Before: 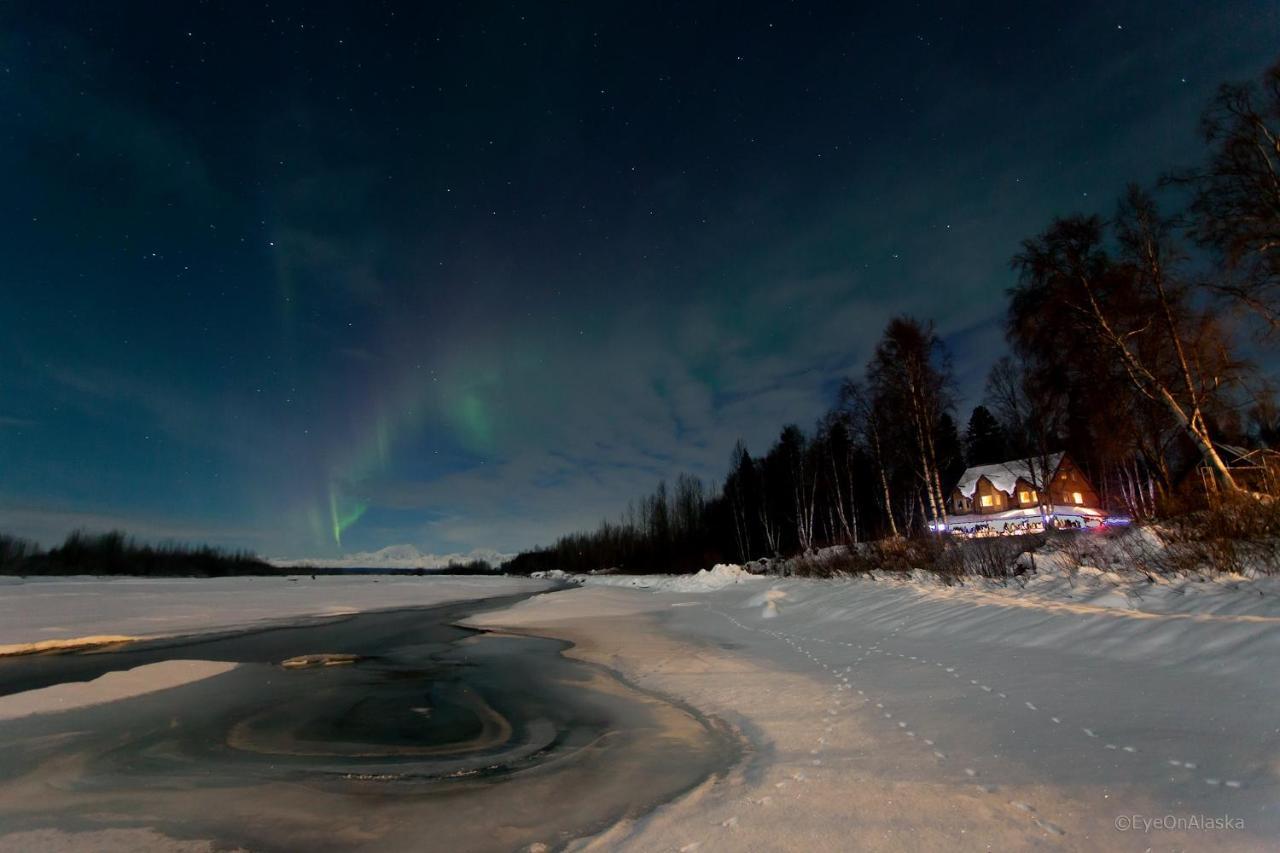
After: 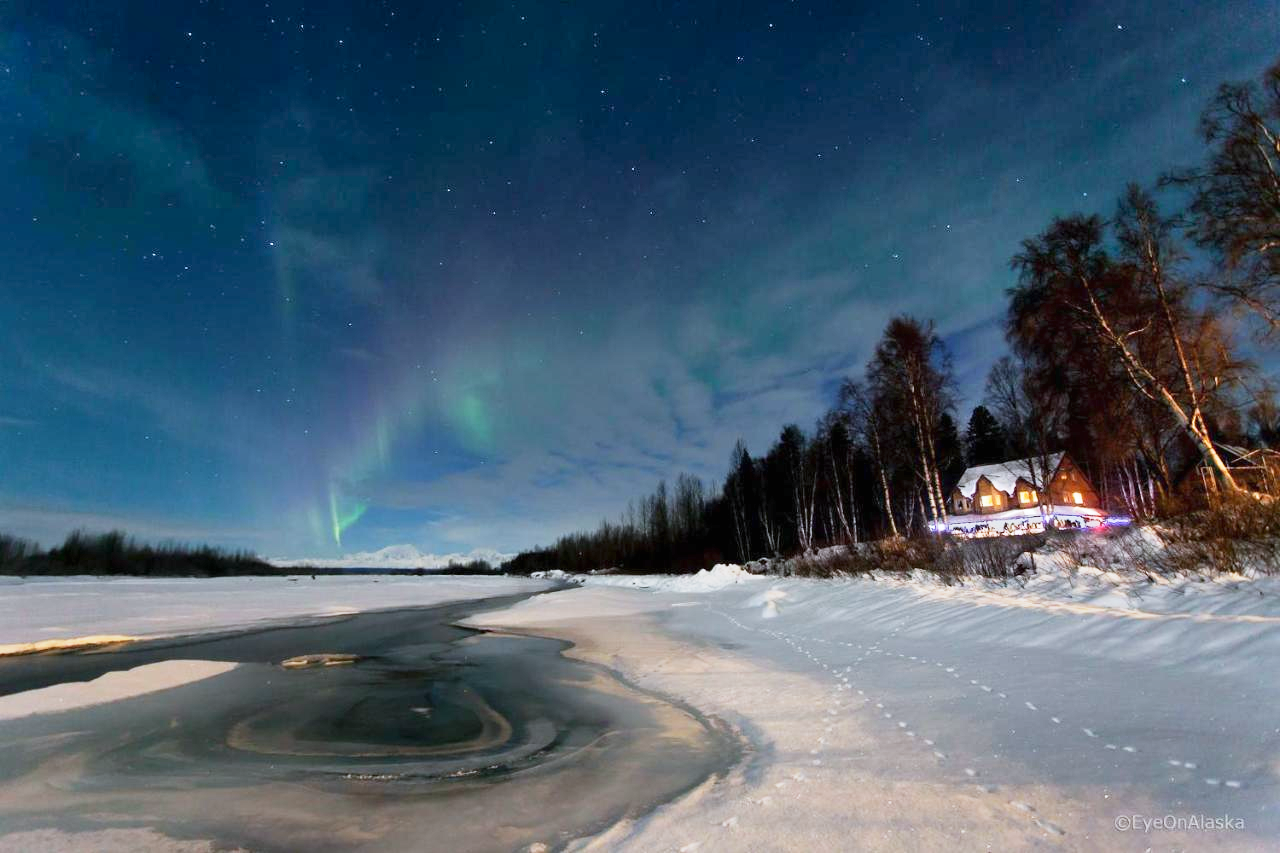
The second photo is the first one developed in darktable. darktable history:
base curve: curves: ch0 [(0, 0) (0.088, 0.125) (0.176, 0.251) (0.354, 0.501) (0.613, 0.749) (1, 0.877)], preserve colors none
shadows and highlights: soften with gaussian
white balance: red 0.954, blue 1.079
exposure: black level correction 0, exposure 0.7 EV, compensate exposure bias true, compensate highlight preservation false
